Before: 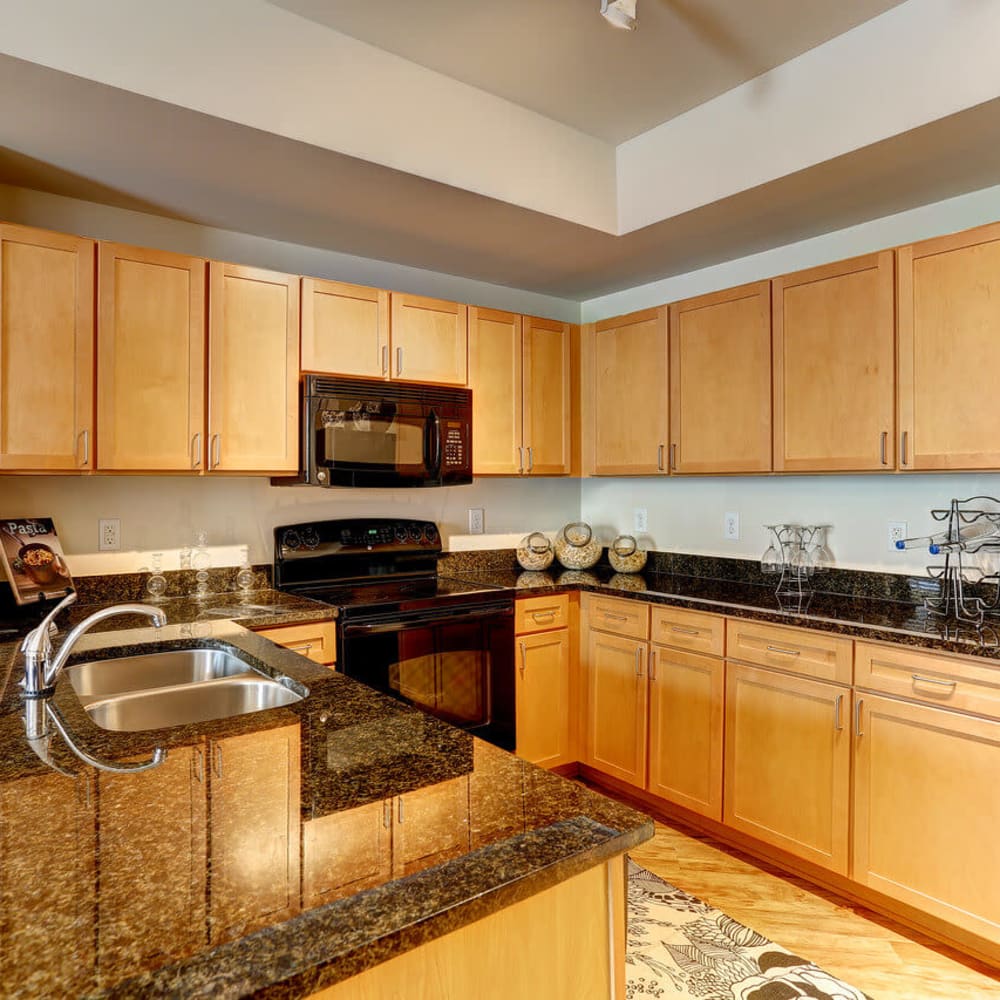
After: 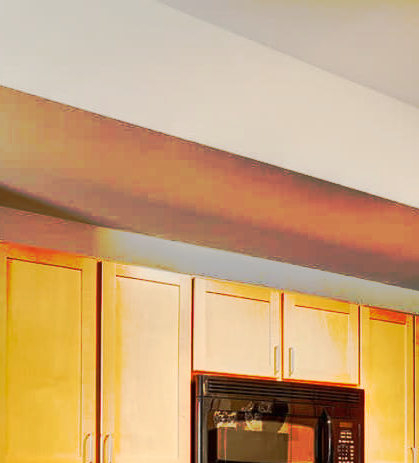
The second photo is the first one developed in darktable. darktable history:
crop and rotate: left 10.817%, top 0.062%, right 47.194%, bottom 53.626%
tone curve: curves: ch0 [(0, 0) (0.003, 0.003) (0.011, 0.011) (0.025, 0.024) (0.044, 0.043) (0.069, 0.067) (0.1, 0.096) (0.136, 0.131) (0.177, 0.171) (0.224, 0.216) (0.277, 0.267) (0.335, 0.323) (0.399, 0.384) (0.468, 0.451) (0.543, 0.678) (0.623, 0.734) (0.709, 0.795) (0.801, 0.859) (0.898, 0.928) (1, 1)], preserve colors none
tone equalizer: on, module defaults
color balance rgb: global vibrance -1%, saturation formula JzAzBz (2021)
